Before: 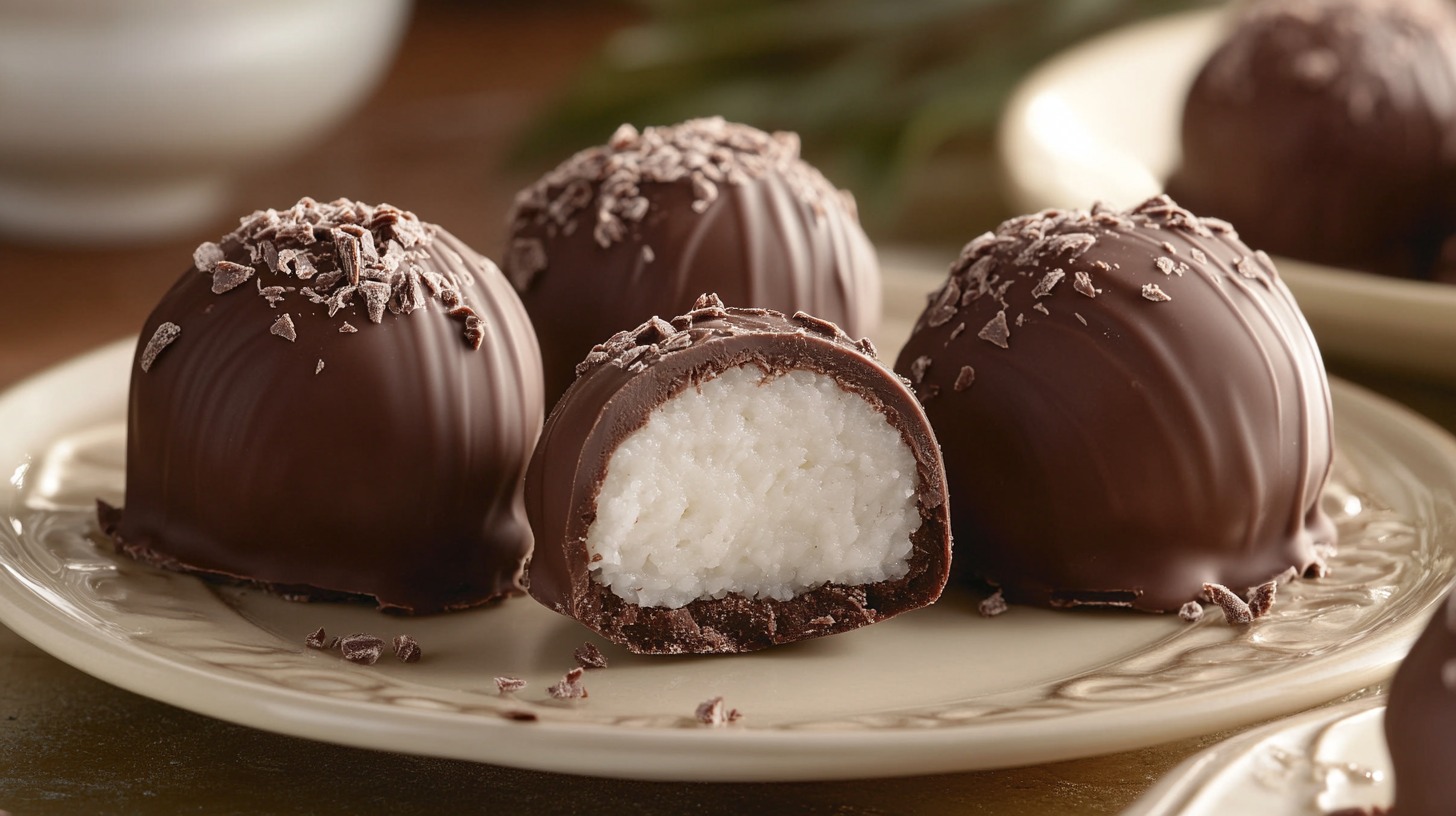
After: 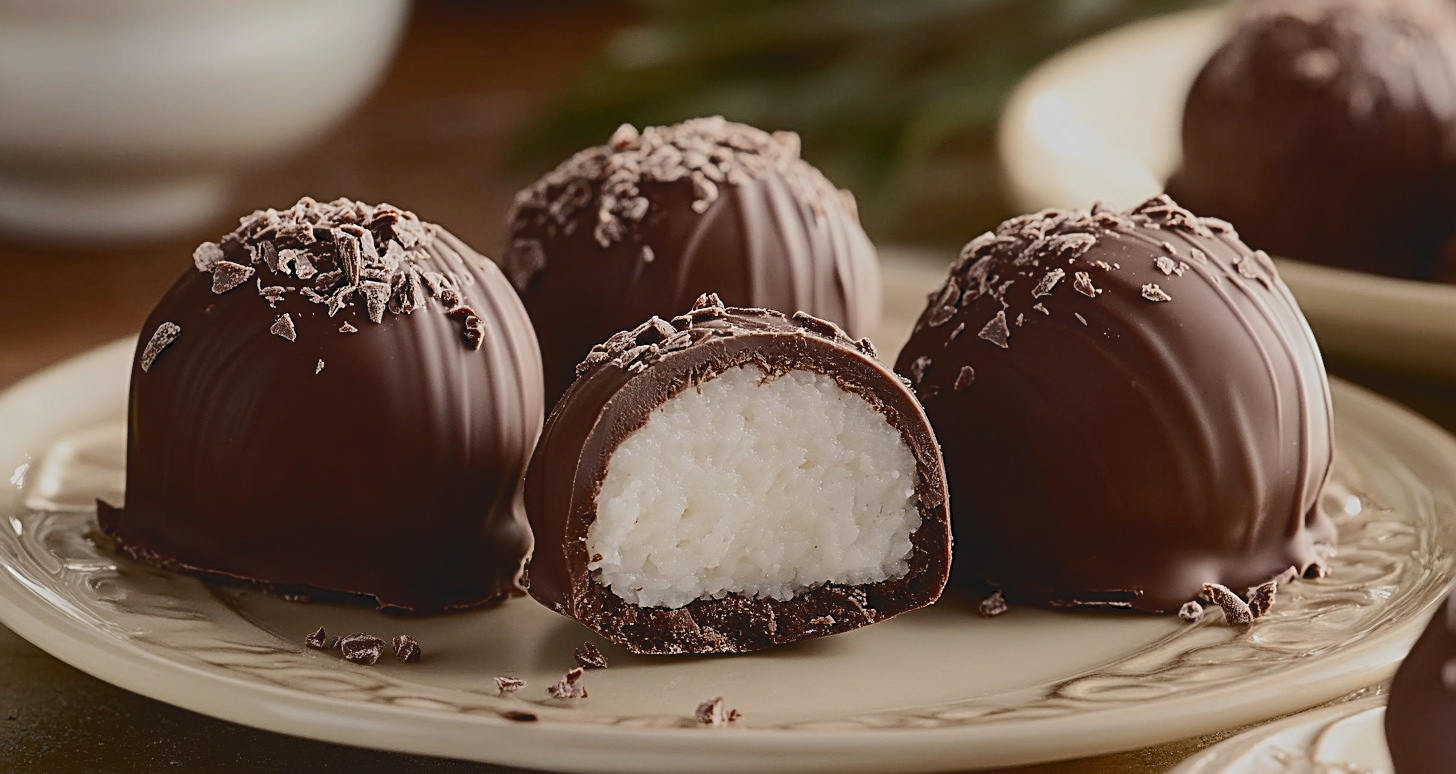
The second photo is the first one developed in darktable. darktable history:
color balance rgb: perceptual saturation grading › global saturation 25.828%, global vibrance -23.151%
exposure: exposure -0.602 EV, compensate highlight preservation false
sharpen: radius 2.823, amount 0.713
crop and rotate: top 0.013%, bottom 5.055%
tone curve: curves: ch0 [(0, 0) (0.003, 0.077) (0.011, 0.08) (0.025, 0.083) (0.044, 0.095) (0.069, 0.106) (0.1, 0.12) (0.136, 0.144) (0.177, 0.185) (0.224, 0.231) (0.277, 0.297) (0.335, 0.382) (0.399, 0.471) (0.468, 0.553) (0.543, 0.623) (0.623, 0.689) (0.709, 0.75) (0.801, 0.81) (0.898, 0.873) (1, 1)], color space Lab, independent channels, preserve colors none
